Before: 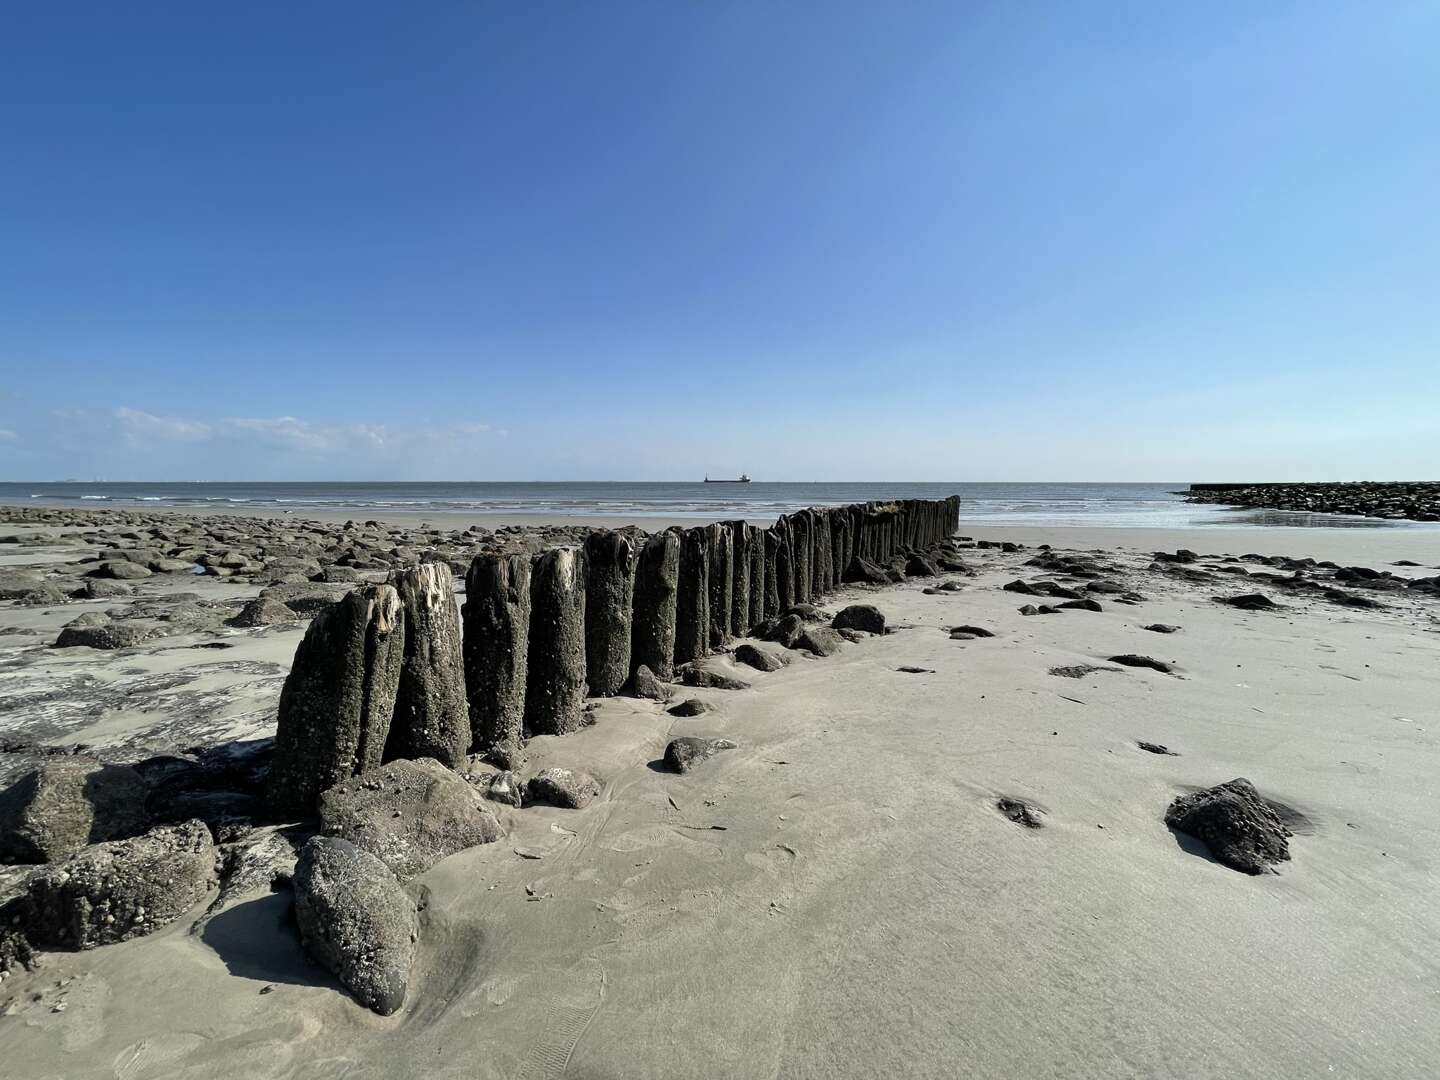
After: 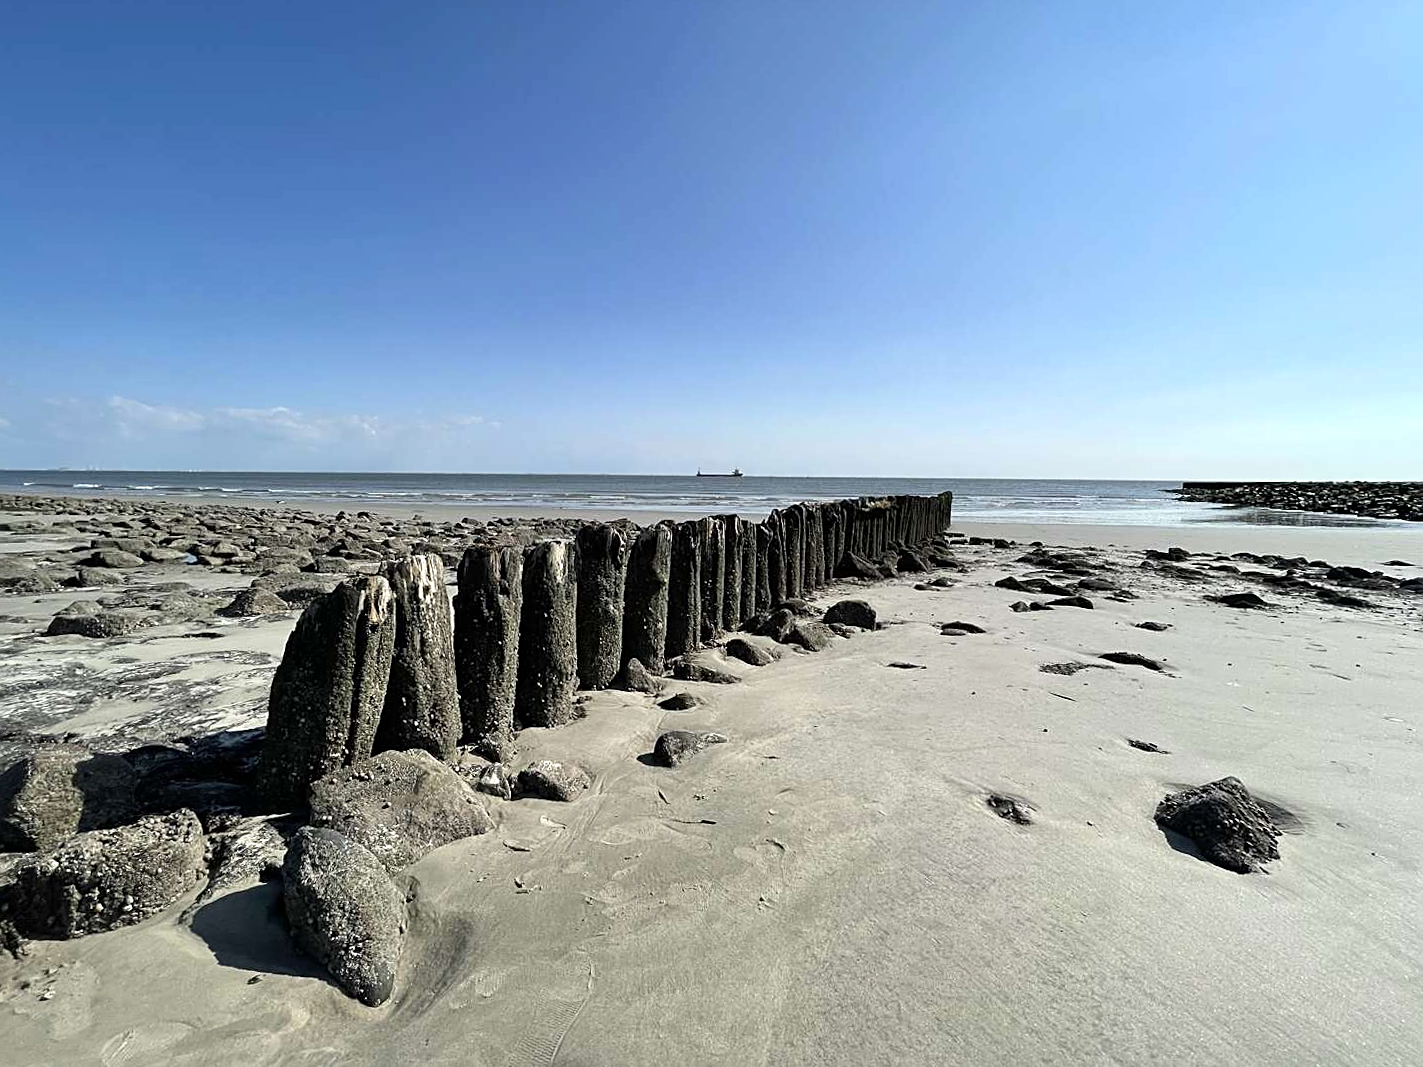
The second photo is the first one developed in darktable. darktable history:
sharpen: on, module defaults
shadows and highlights: radius 44.78, white point adjustment 6.64, compress 79.65%, highlights color adjustment 78.42%, soften with gaussian
contrast brightness saturation: contrast 0.08, saturation 0.02
crop and rotate: angle -0.5°
